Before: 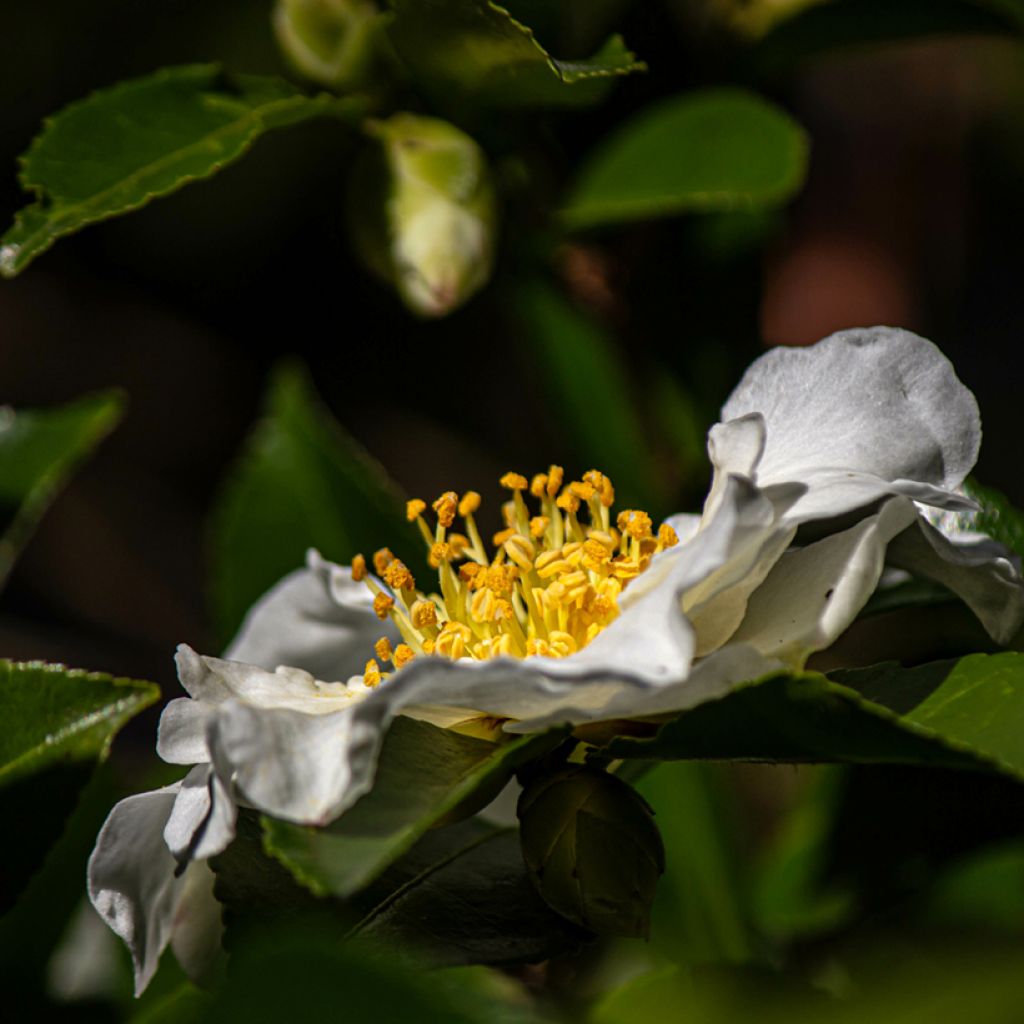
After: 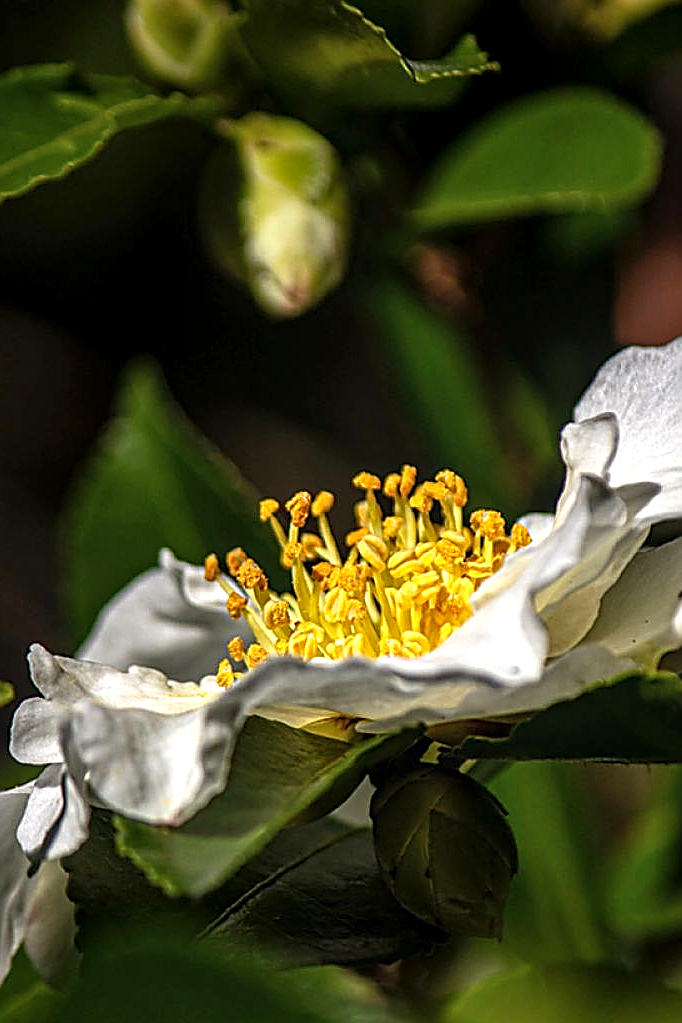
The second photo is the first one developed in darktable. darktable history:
exposure: exposure 0.567 EV, compensate exposure bias true, compensate highlight preservation false
crop and rotate: left 14.372%, right 18.929%
sharpen: radius 1.728, amount 1.281
local contrast: on, module defaults
